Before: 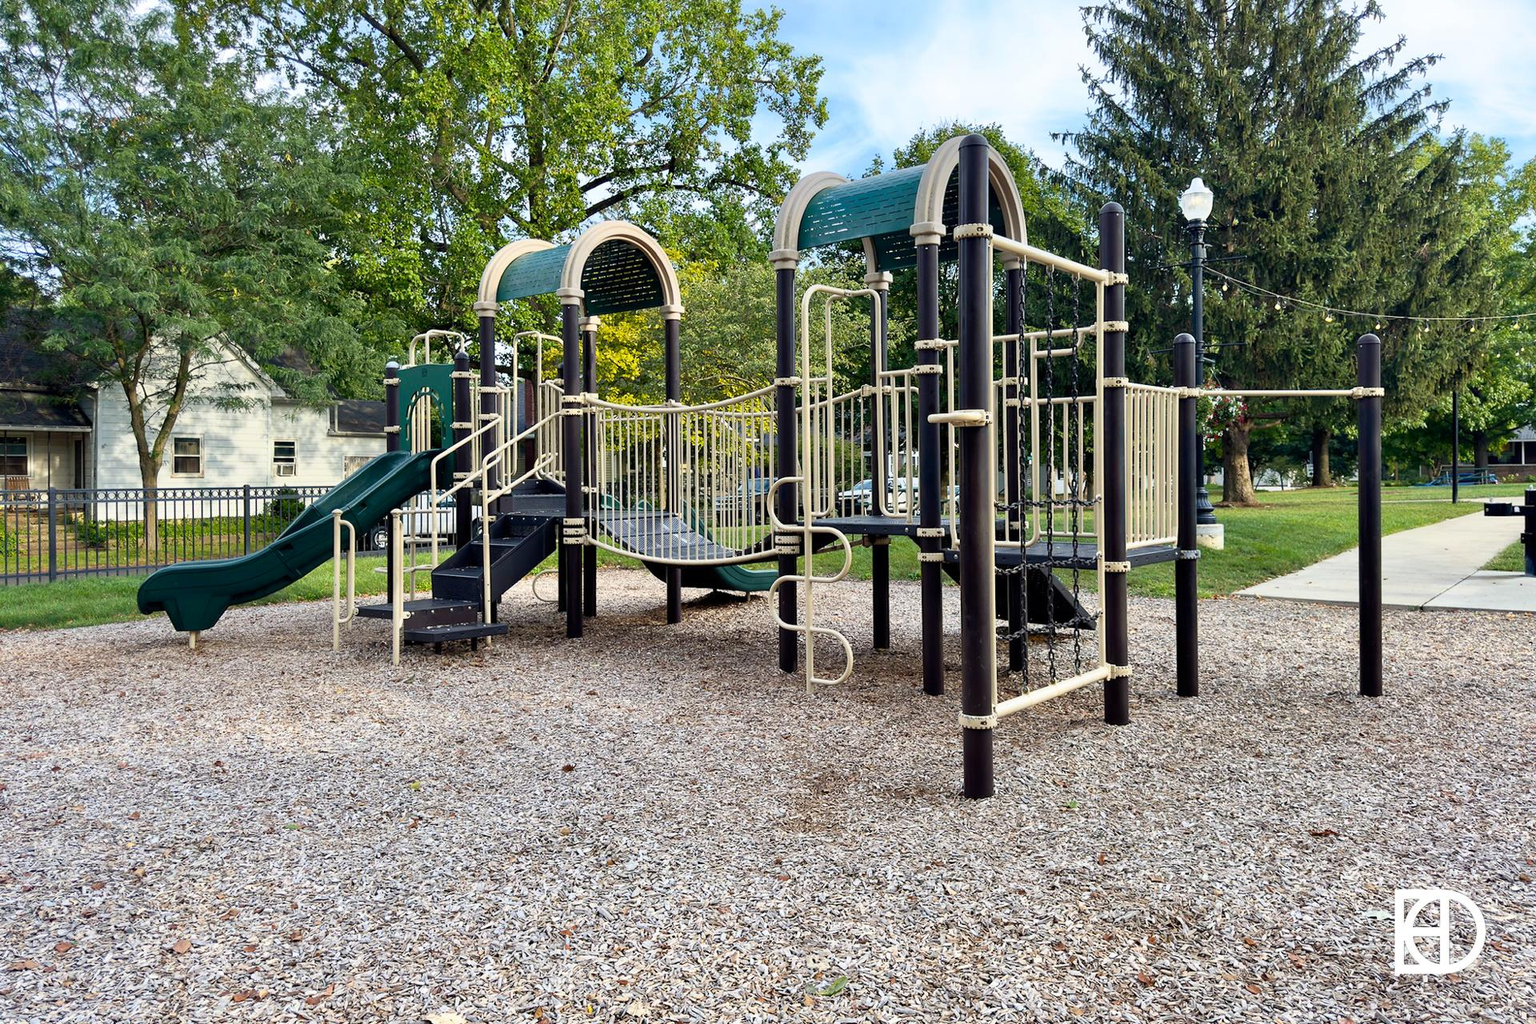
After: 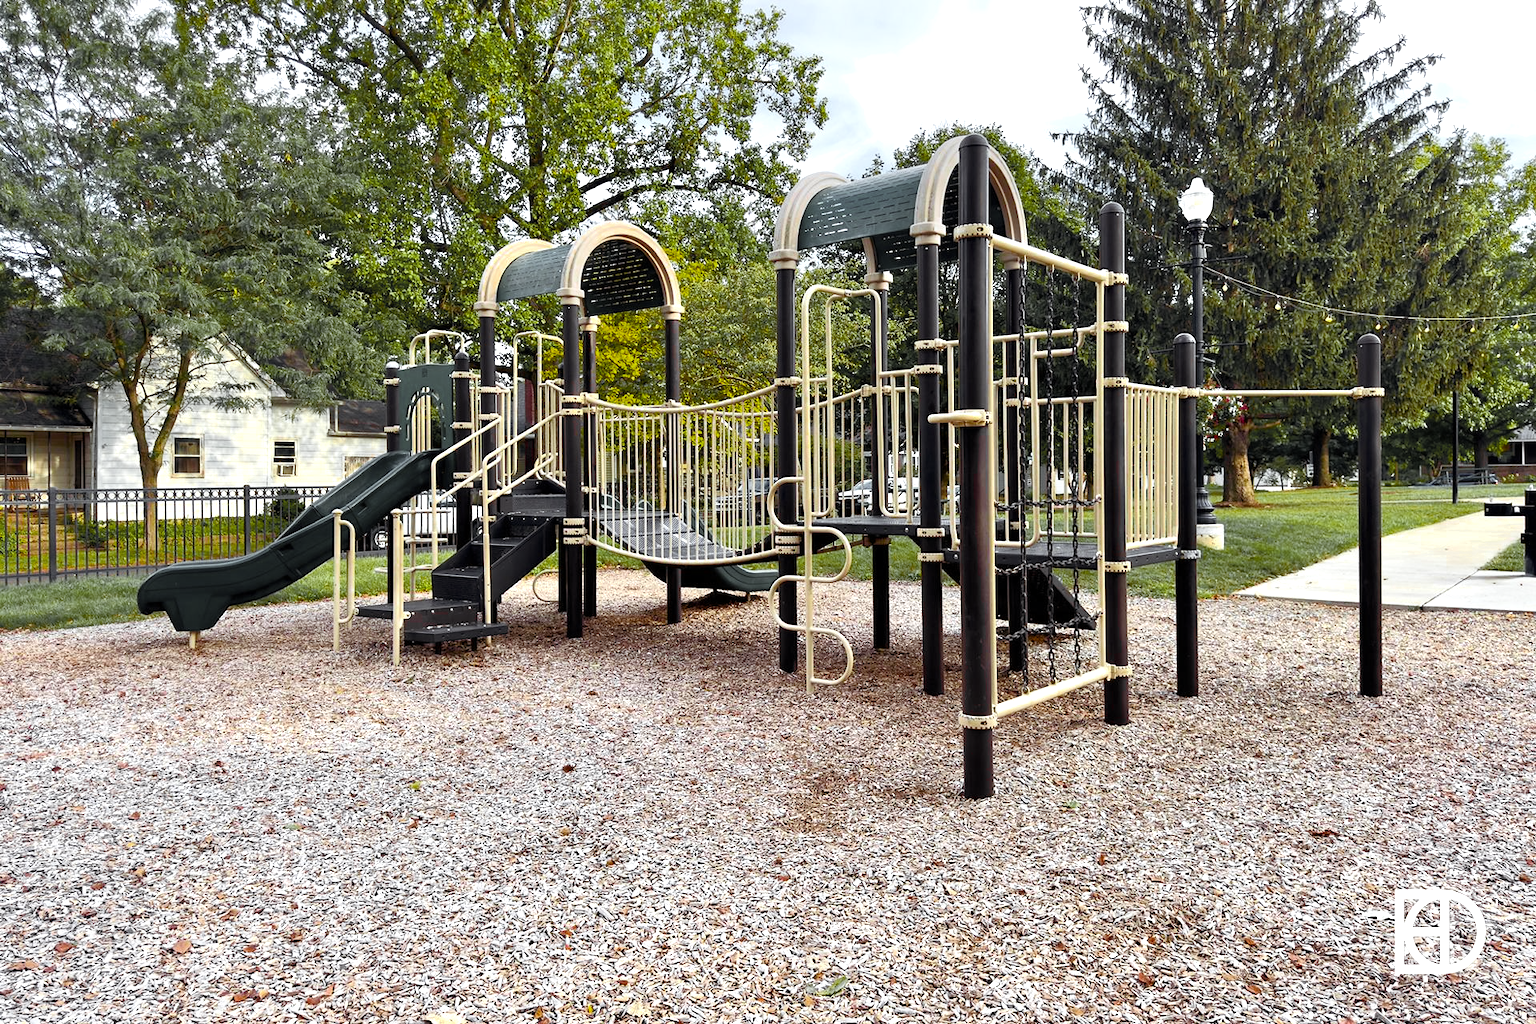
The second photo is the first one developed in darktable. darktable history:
shadows and highlights: shadows 1.88, highlights 38.83
color zones: curves: ch0 [(0.004, 0.388) (0.125, 0.392) (0.25, 0.404) (0.375, 0.5) (0.5, 0.5) (0.625, 0.5) (0.75, 0.5) (0.875, 0.5)]; ch1 [(0, 0.5) (0.125, 0.5) (0.25, 0.5) (0.375, 0.124) (0.524, 0.124) (0.645, 0.128) (0.789, 0.132) (0.914, 0.096) (0.998, 0.068)]
color balance rgb: shadows lift › chroma 4.312%, shadows lift › hue 26.23°, perceptual saturation grading › global saturation 19.658%, perceptual brilliance grading › global brilliance 10.463%, global vibrance 20%
